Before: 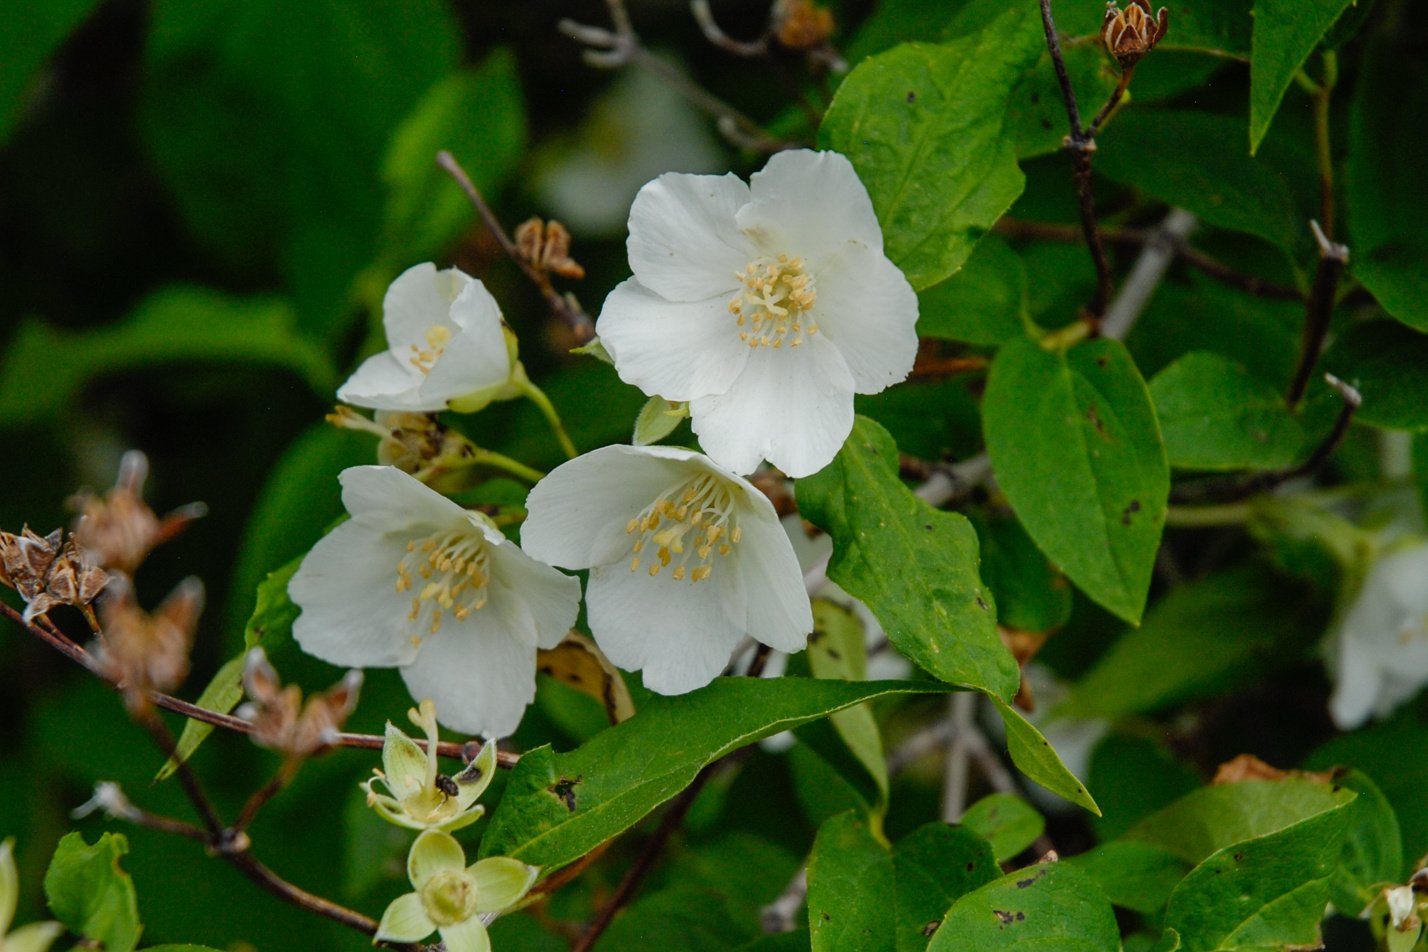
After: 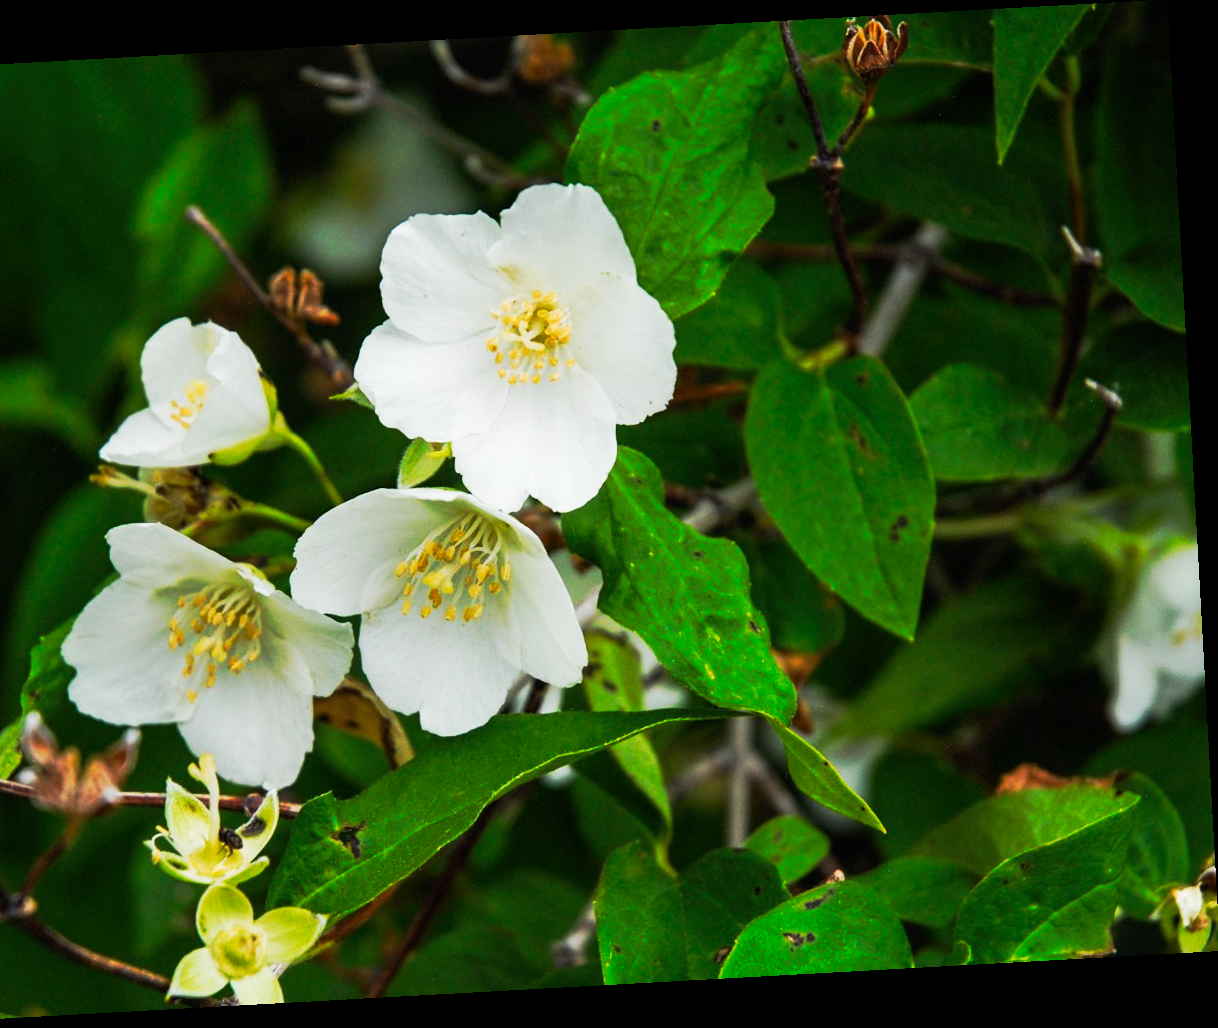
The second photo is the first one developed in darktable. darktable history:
rotate and perspective: rotation -3.18°, automatic cropping off
tone curve: curves: ch0 [(0, 0) (0.003, 0.003) (0.011, 0.008) (0.025, 0.018) (0.044, 0.04) (0.069, 0.062) (0.1, 0.09) (0.136, 0.121) (0.177, 0.158) (0.224, 0.197) (0.277, 0.255) (0.335, 0.314) (0.399, 0.391) (0.468, 0.496) (0.543, 0.683) (0.623, 0.801) (0.709, 0.883) (0.801, 0.94) (0.898, 0.984) (1, 1)], preserve colors none
crop: left 17.582%, bottom 0.031%
